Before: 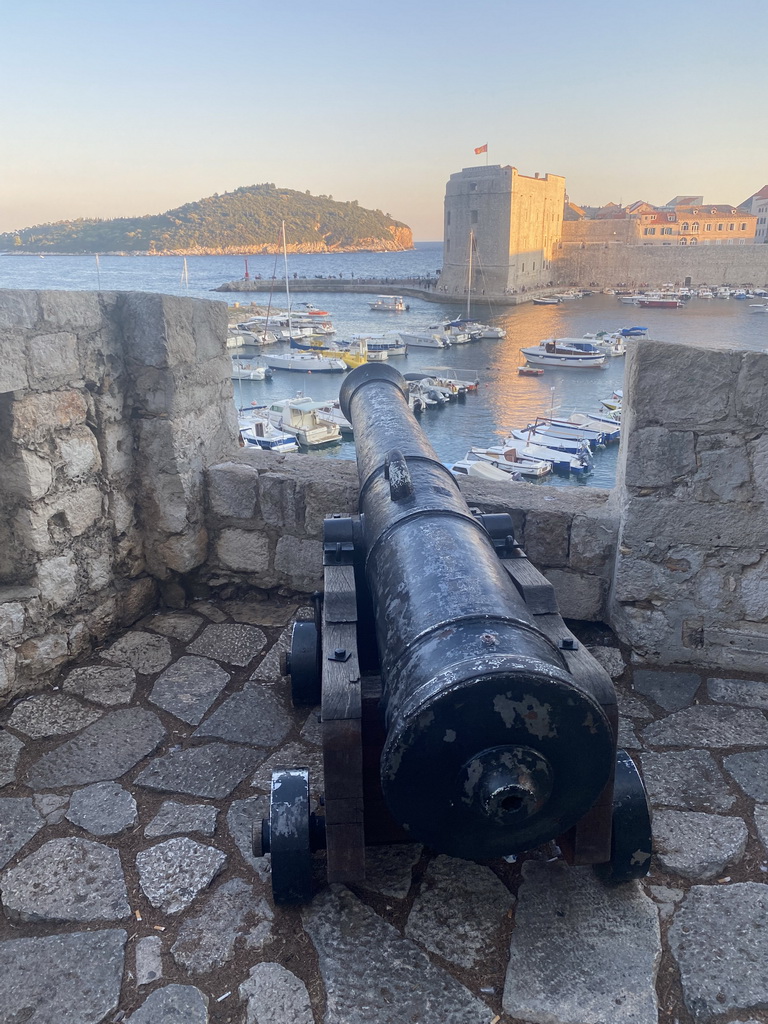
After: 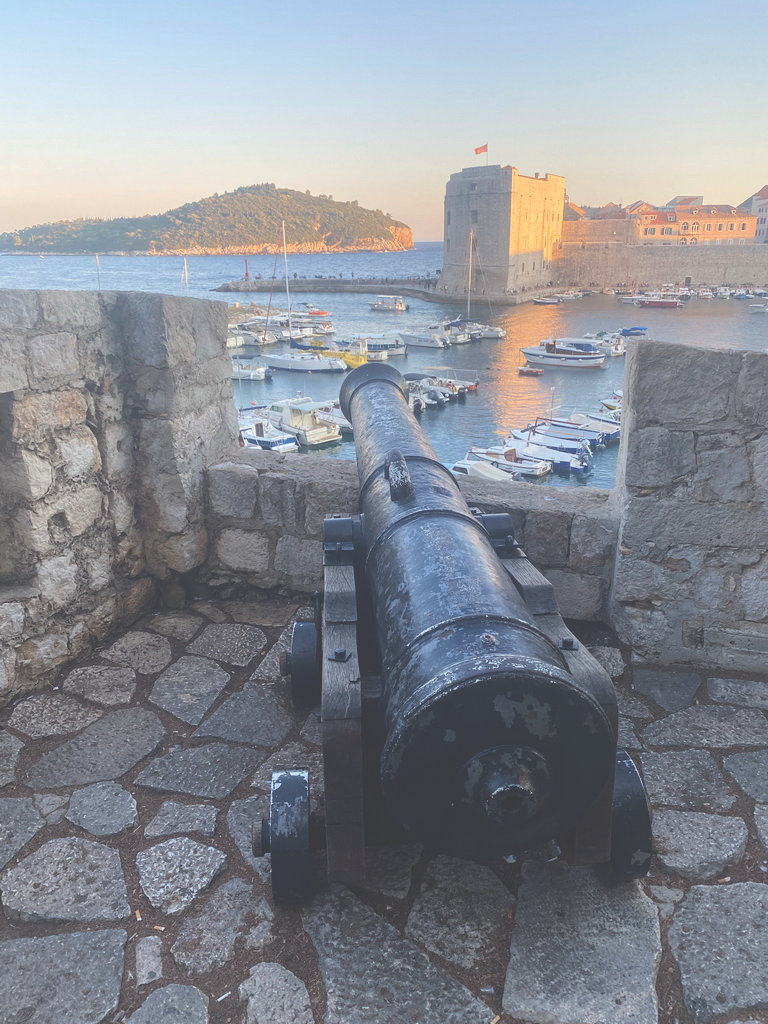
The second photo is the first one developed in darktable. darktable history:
exposure: black level correction -0.043, exposure 0.065 EV, compensate highlight preservation false
